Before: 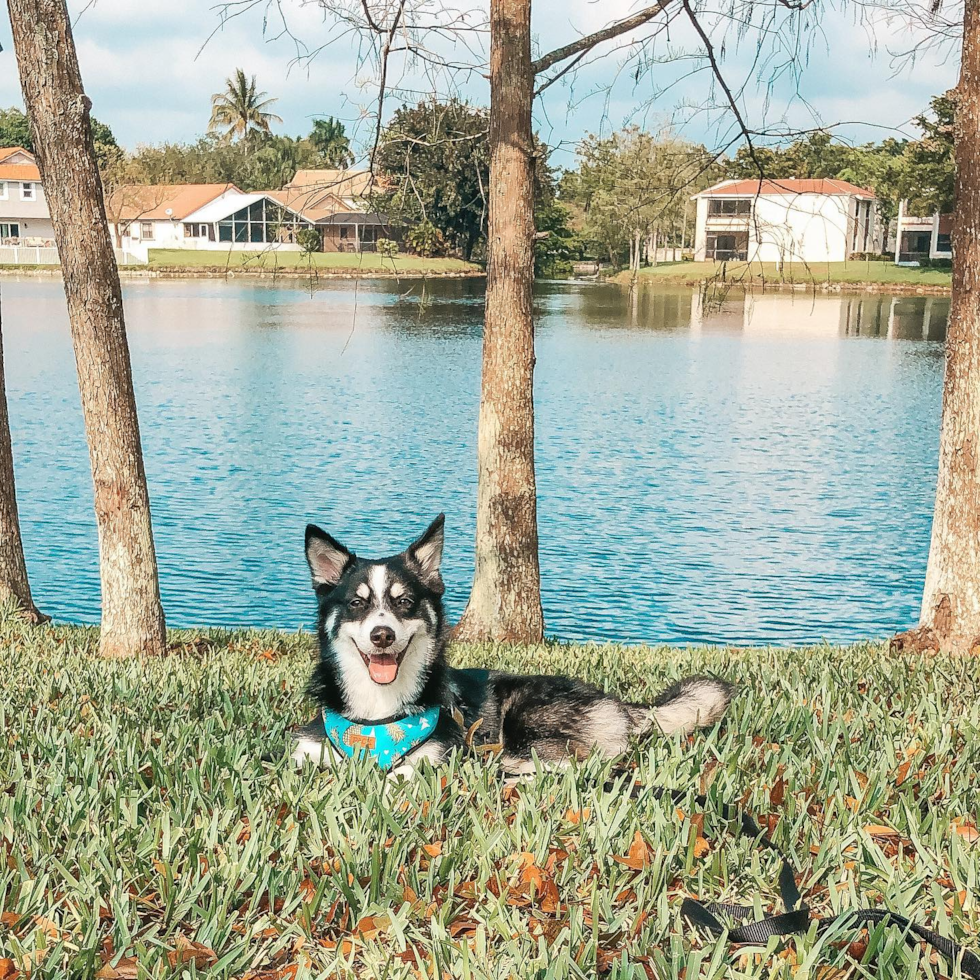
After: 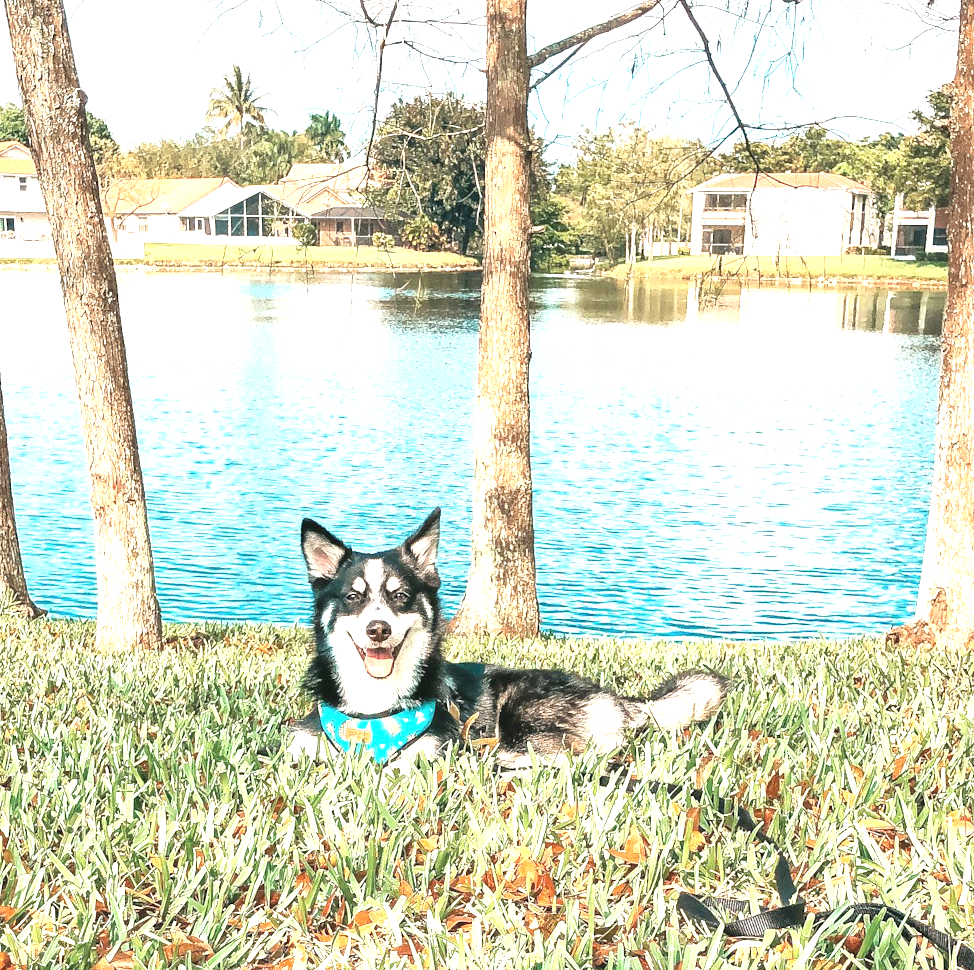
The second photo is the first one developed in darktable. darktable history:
exposure: black level correction 0, exposure 1.2 EV, compensate highlight preservation false
crop: left 0.468%, top 0.627%, right 0.123%, bottom 0.383%
